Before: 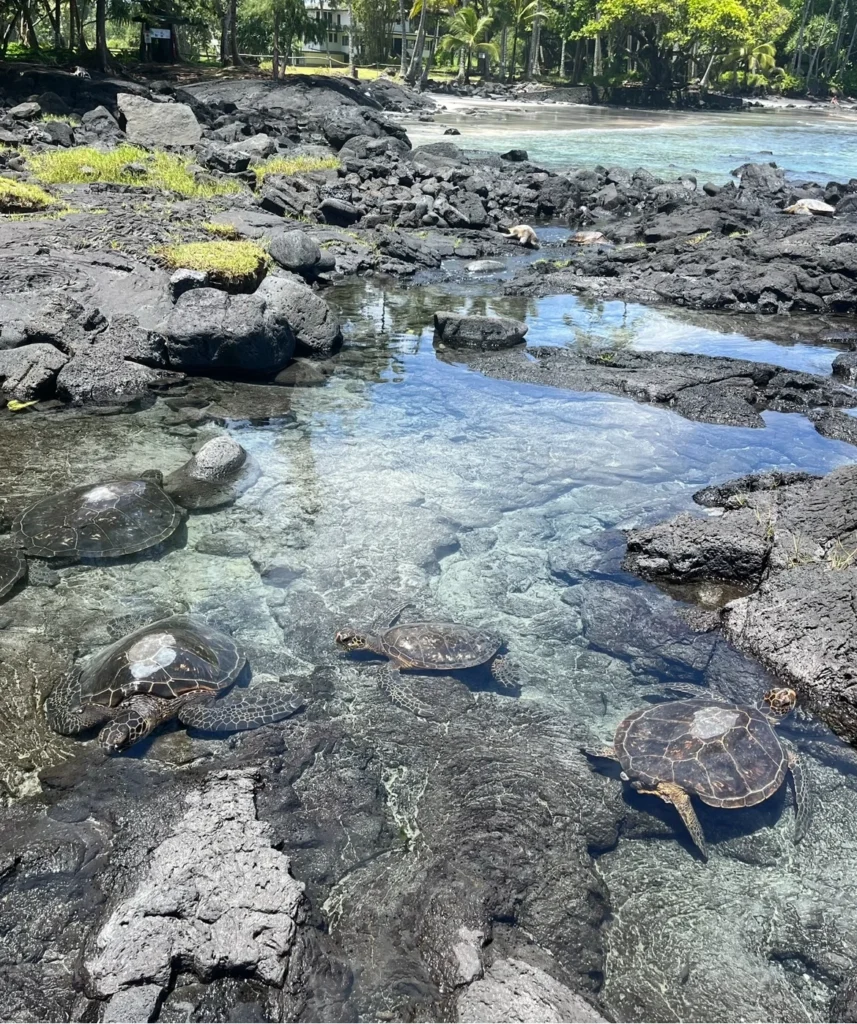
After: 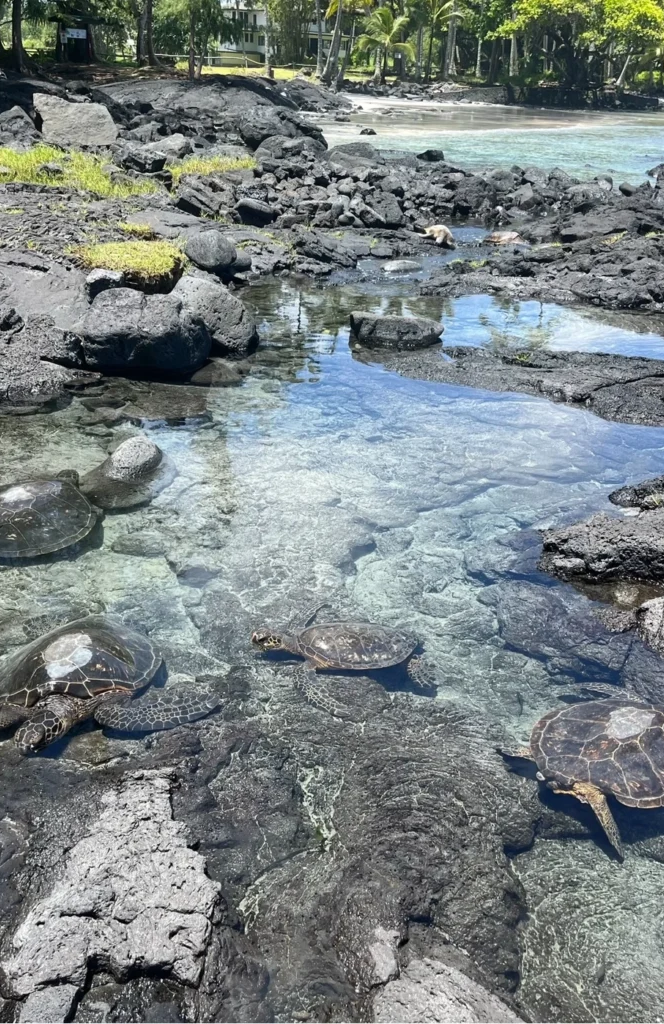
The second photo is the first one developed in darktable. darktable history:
crop: left 9.88%, right 12.61%
